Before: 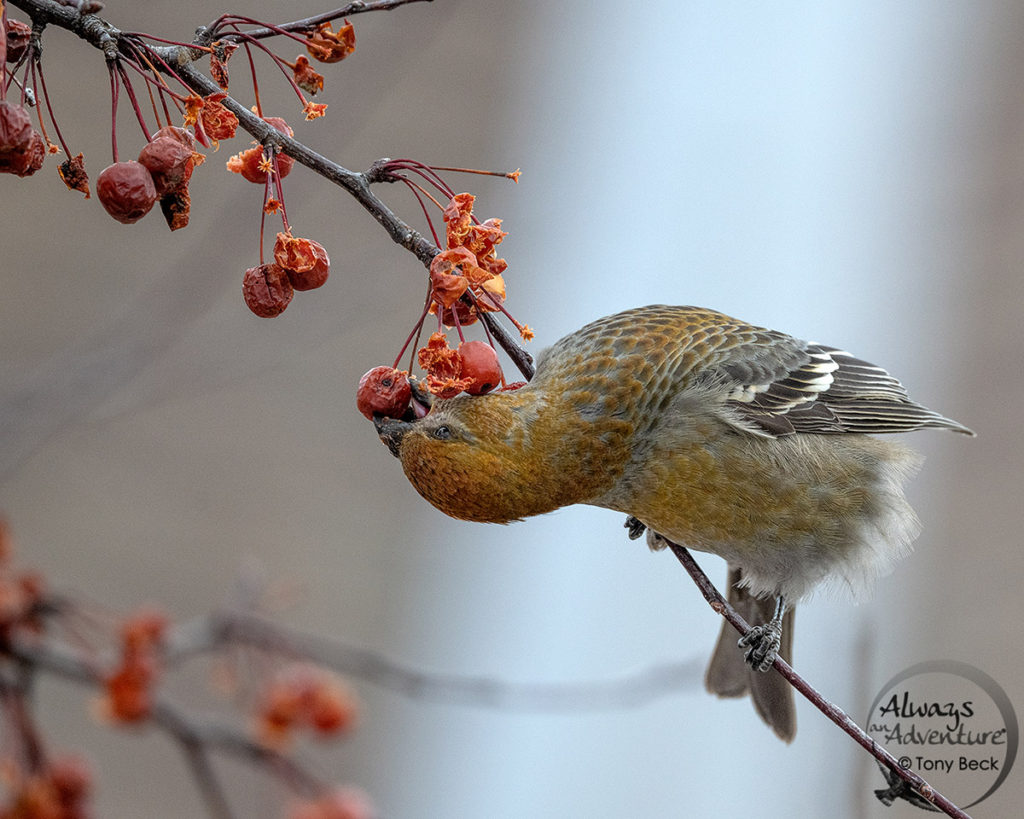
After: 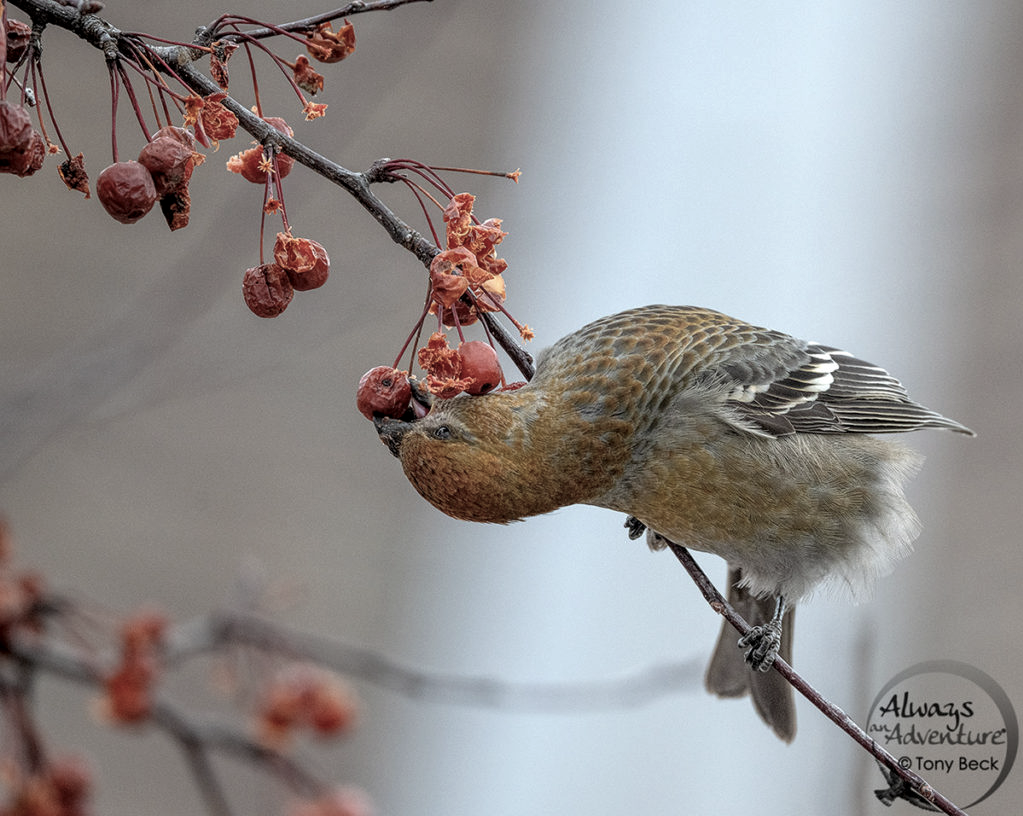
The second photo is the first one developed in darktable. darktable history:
crop: top 0.05%, bottom 0.098%
color balance: input saturation 100.43%, contrast fulcrum 14.22%, output saturation 70.41%
local contrast: highlights 100%, shadows 100%, detail 120%, midtone range 0.2
